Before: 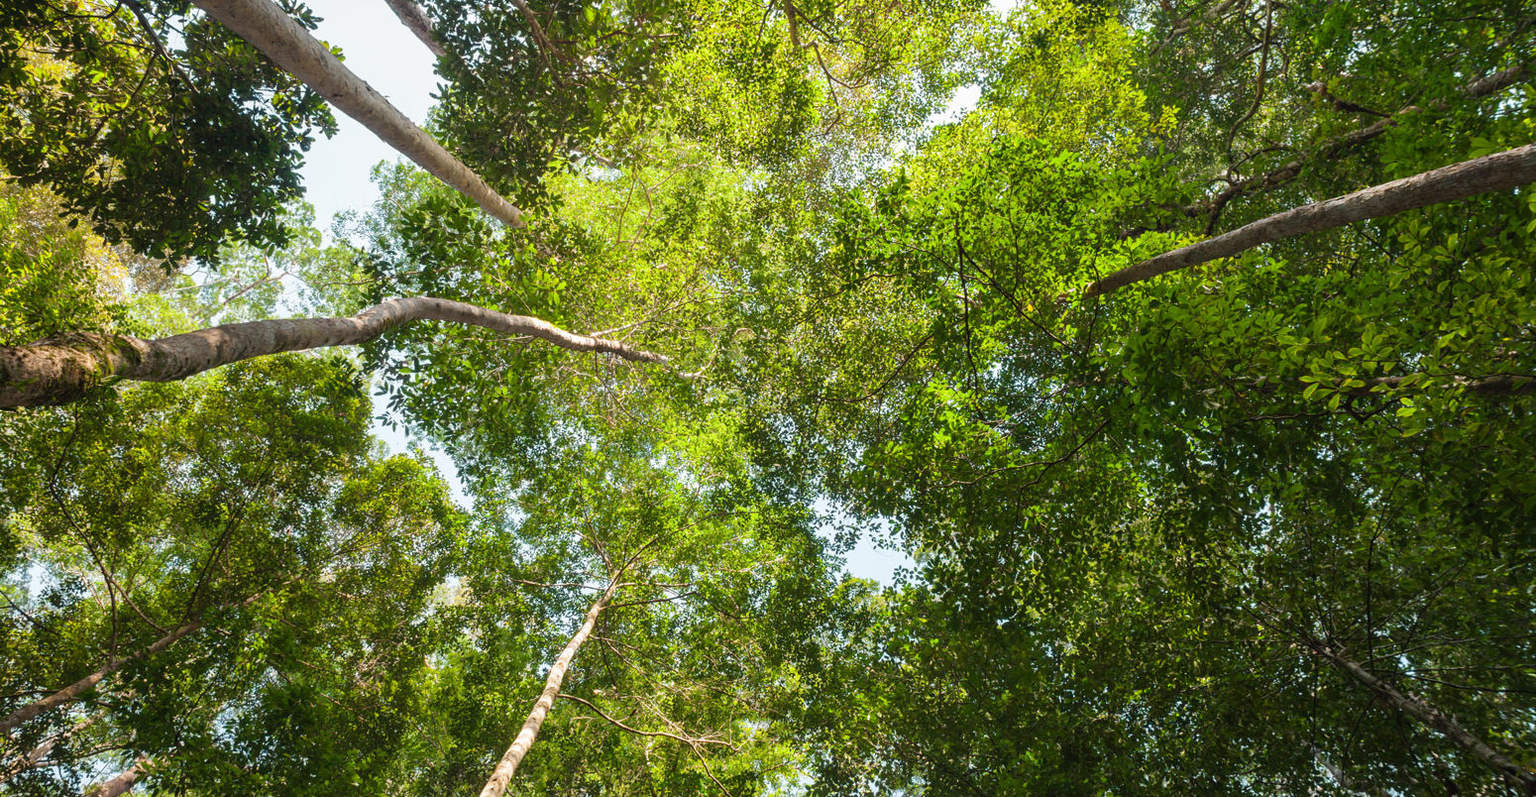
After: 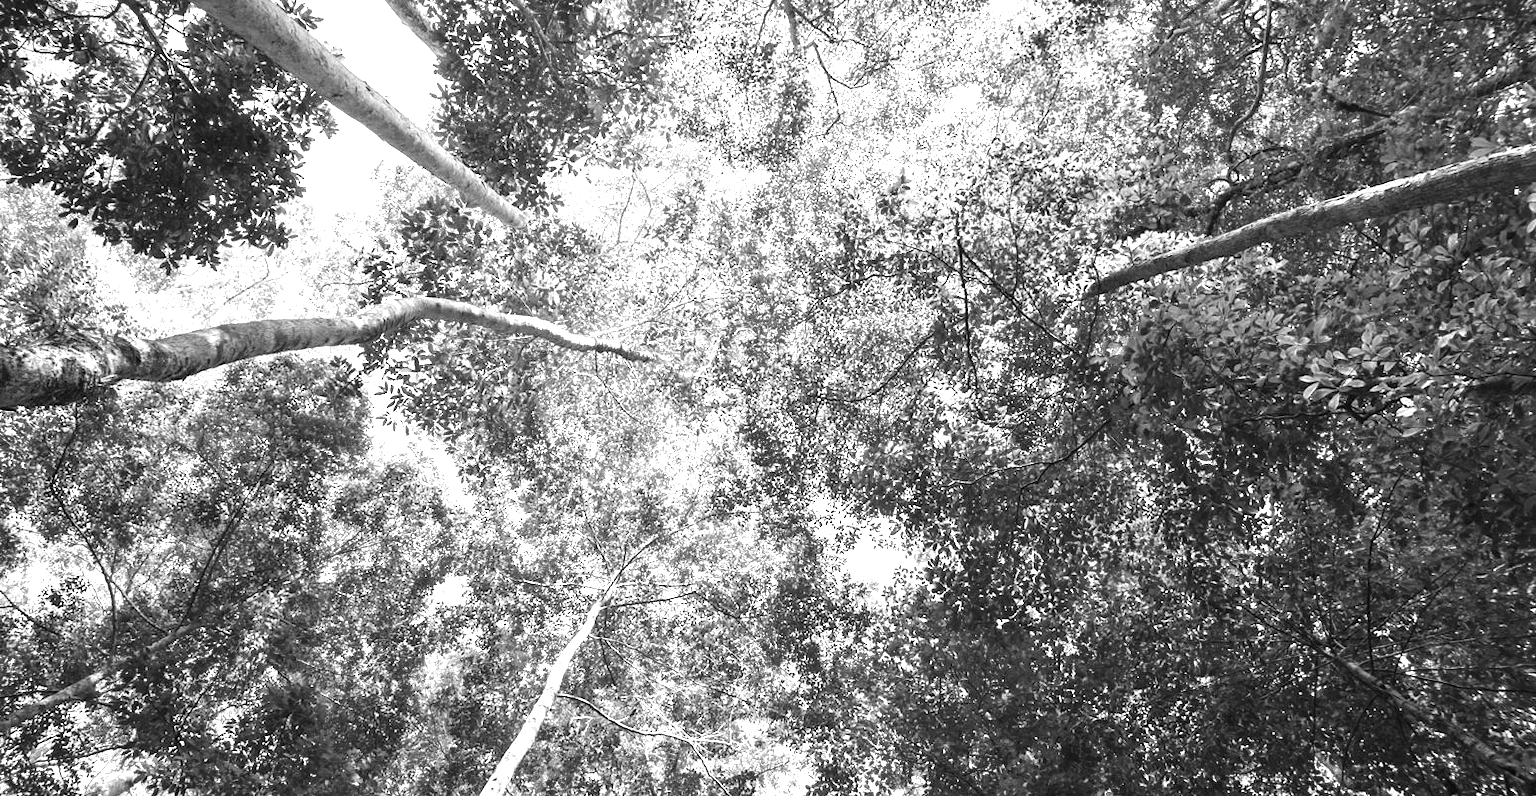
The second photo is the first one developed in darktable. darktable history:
color correction: highlights a* -12.64, highlights b* -18.1, saturation 0.7
monochrome: on, module defaults
tone equalizer: -8 EV -0.417 EV, -7 EV -0.389 EV, -6 EV -0.333 EV, -5 EV -0.222 EV, -3 EV 0.222 EV, -2 EV 0.333 EV, -1 EV 0.389 EV, +0 EV 0.417 EV, edges refinement/feathering 500, mask exposure compensation -1.57 EV, preserve details no
exposure: black level correction 0, exposure 0.953 EV, compensate exposure bias true, compensate highlight preservation false
